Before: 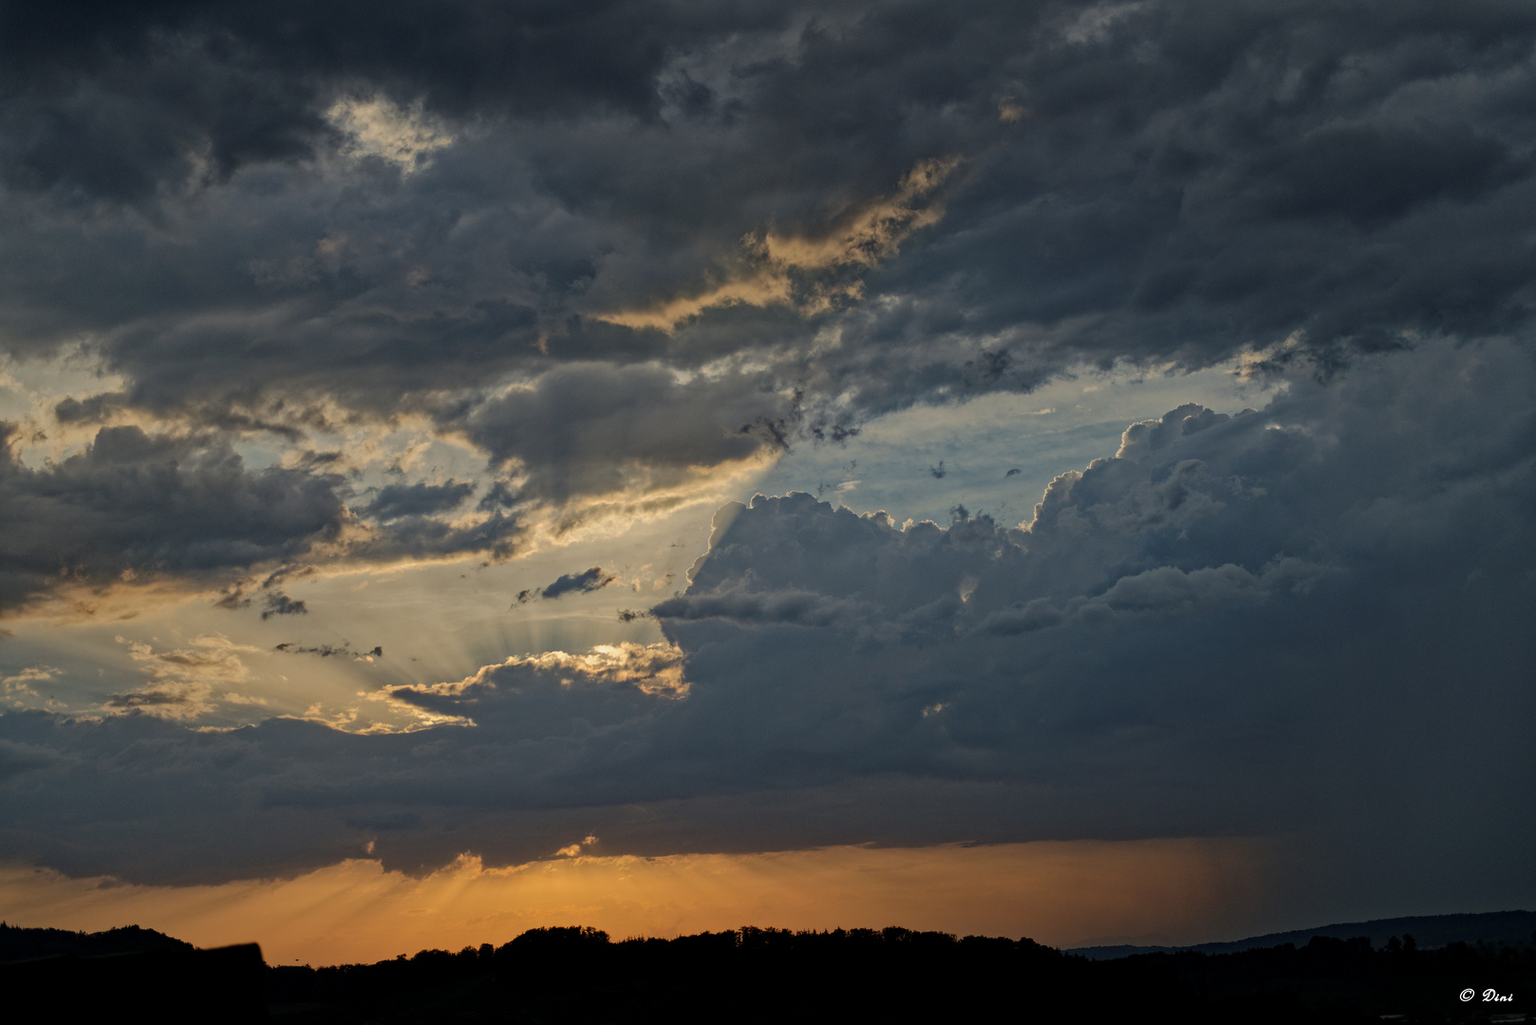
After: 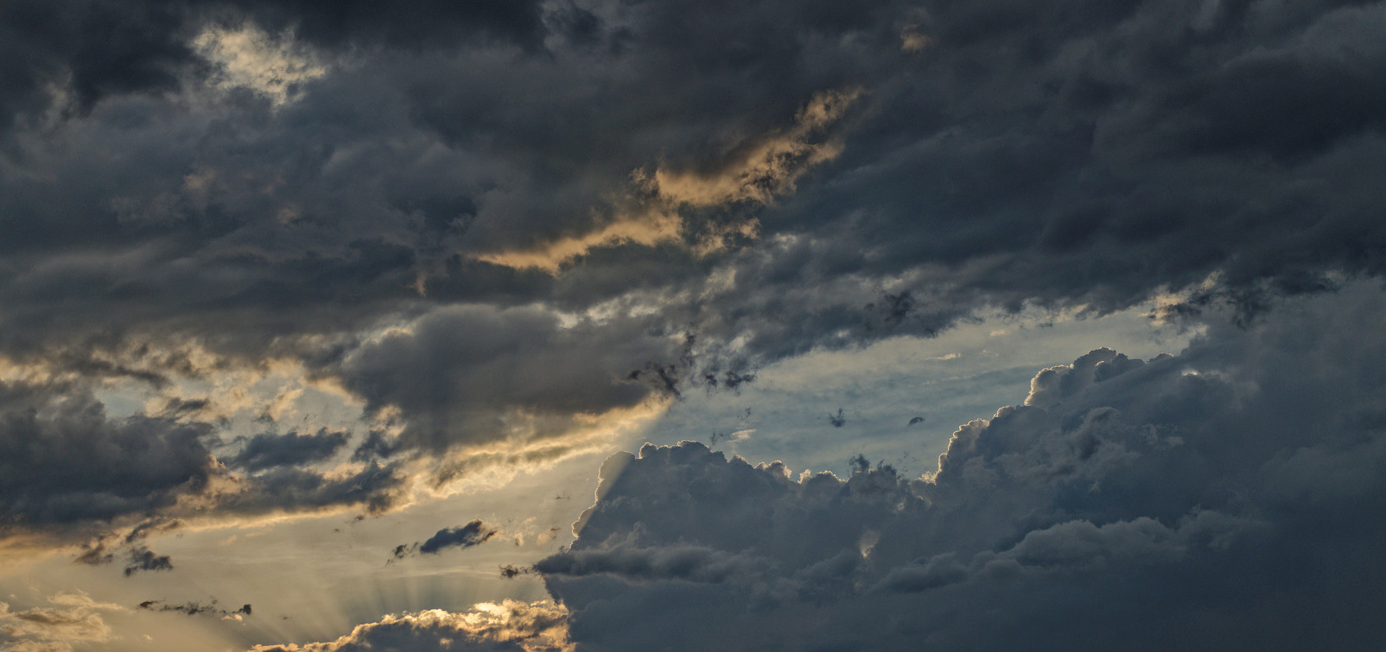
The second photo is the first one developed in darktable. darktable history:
crop and rotate: left 9.345%, top 7.22%, right 4.982%, bottom 32.331%
levels: levels [0, 0.51, 1]
contrast equalizer: octaves 7, y [[0.6 ×6], [0.55 ×6], [0 ×6], [0 ×6], [0 ×6]], mix 0.29
